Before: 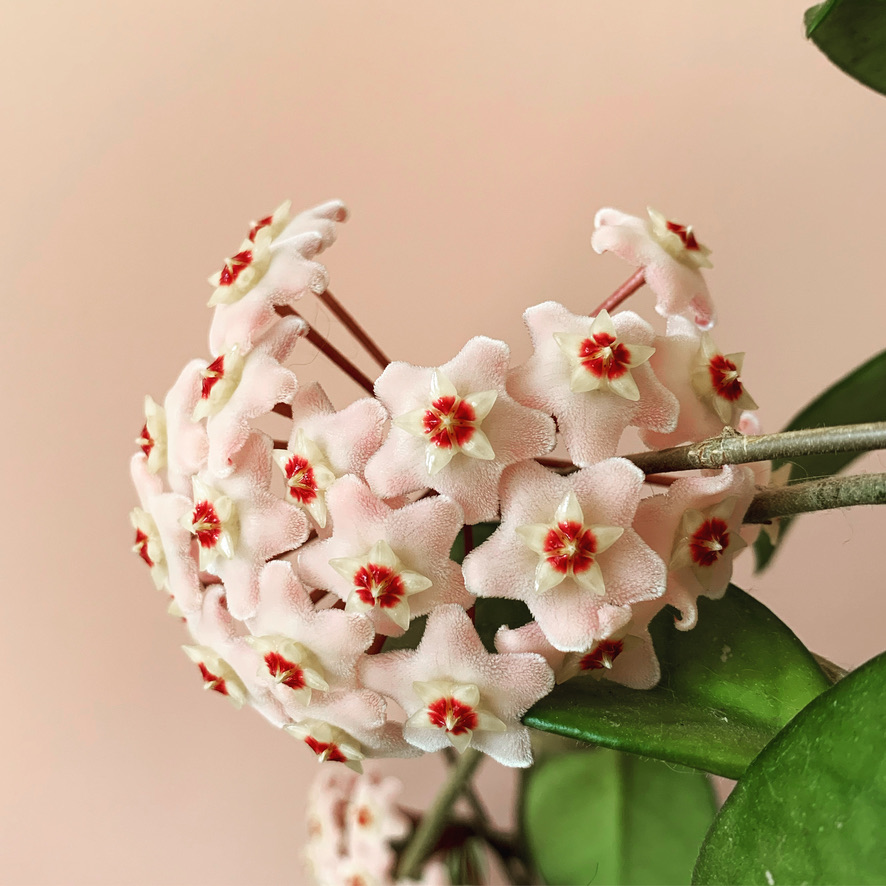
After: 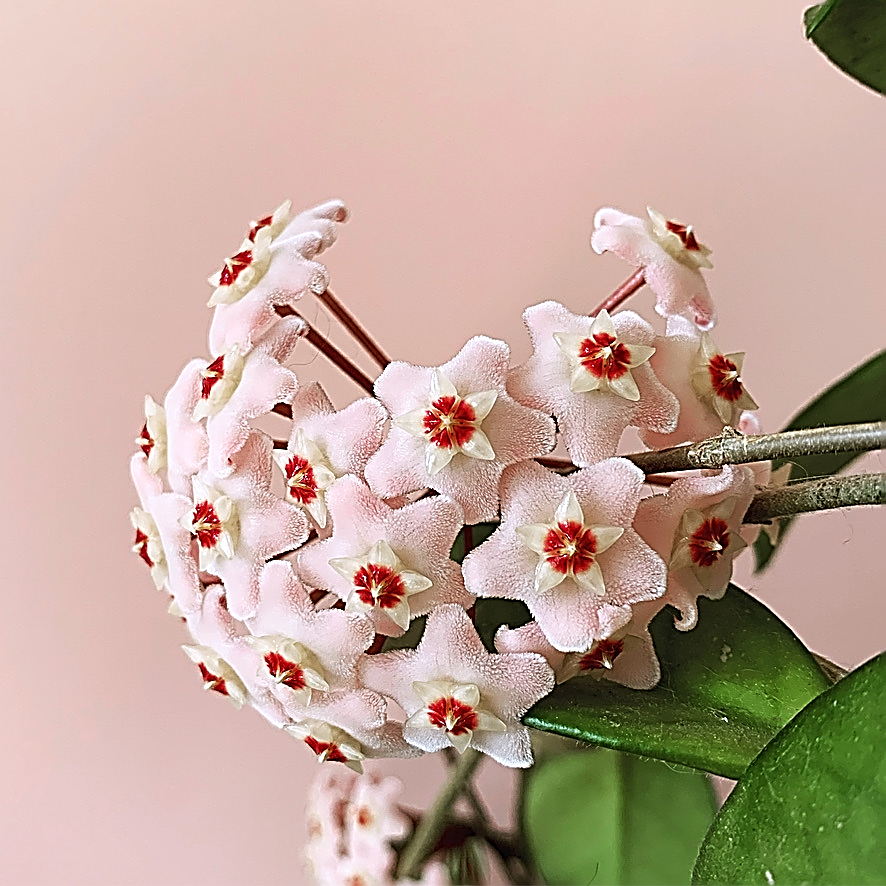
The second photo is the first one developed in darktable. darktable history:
sharpen: amount 2
white balance: red 1.004, blue 1.096
